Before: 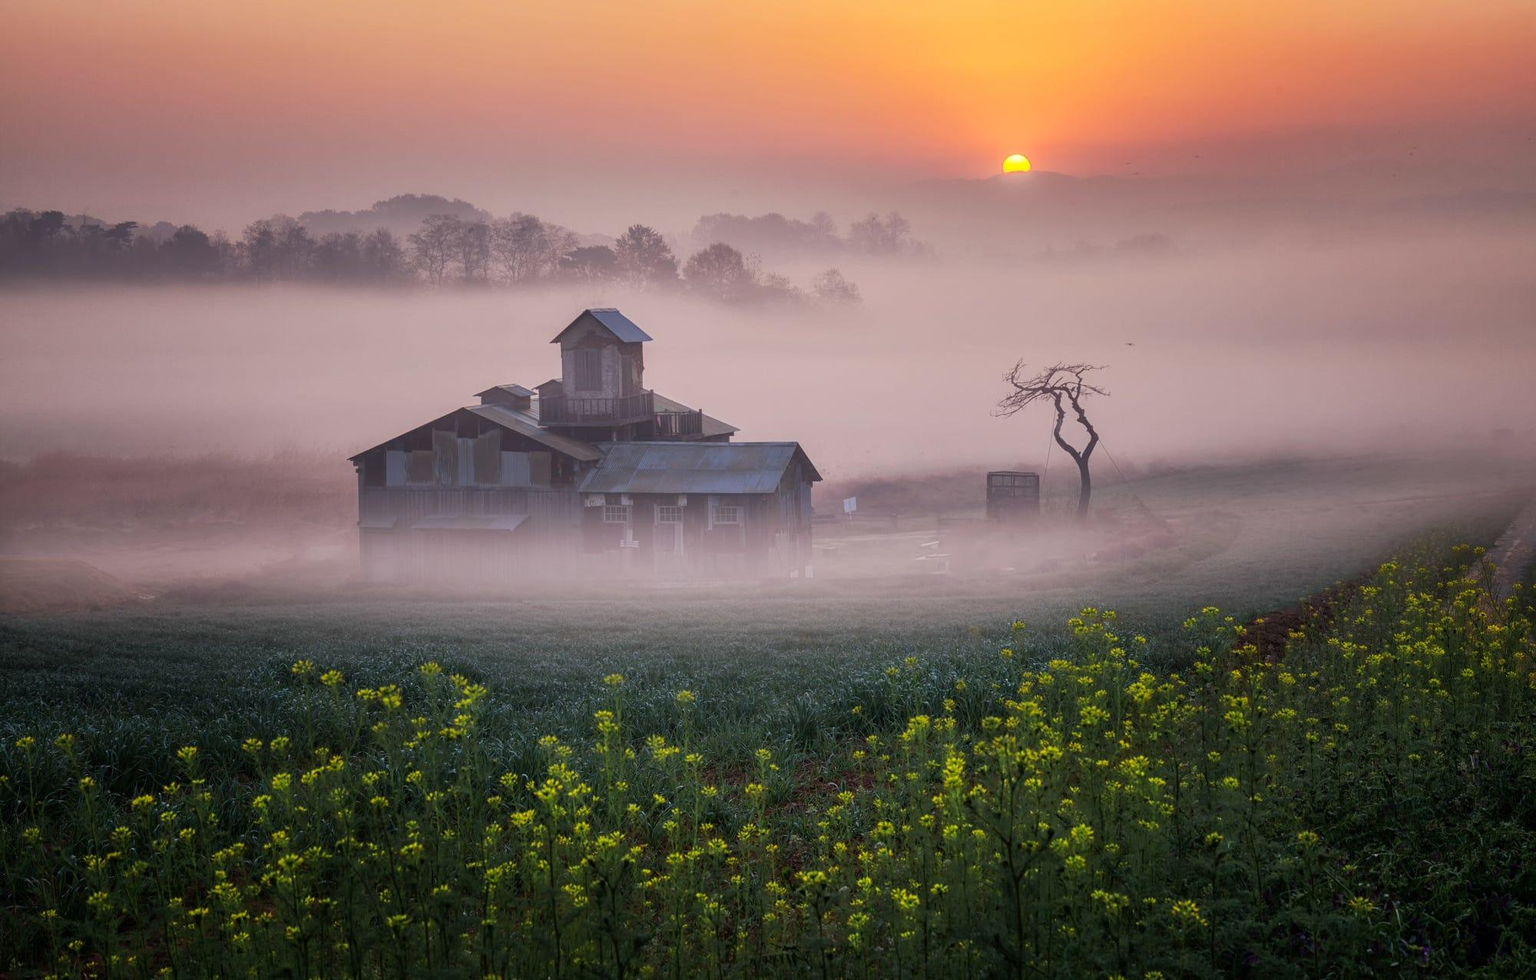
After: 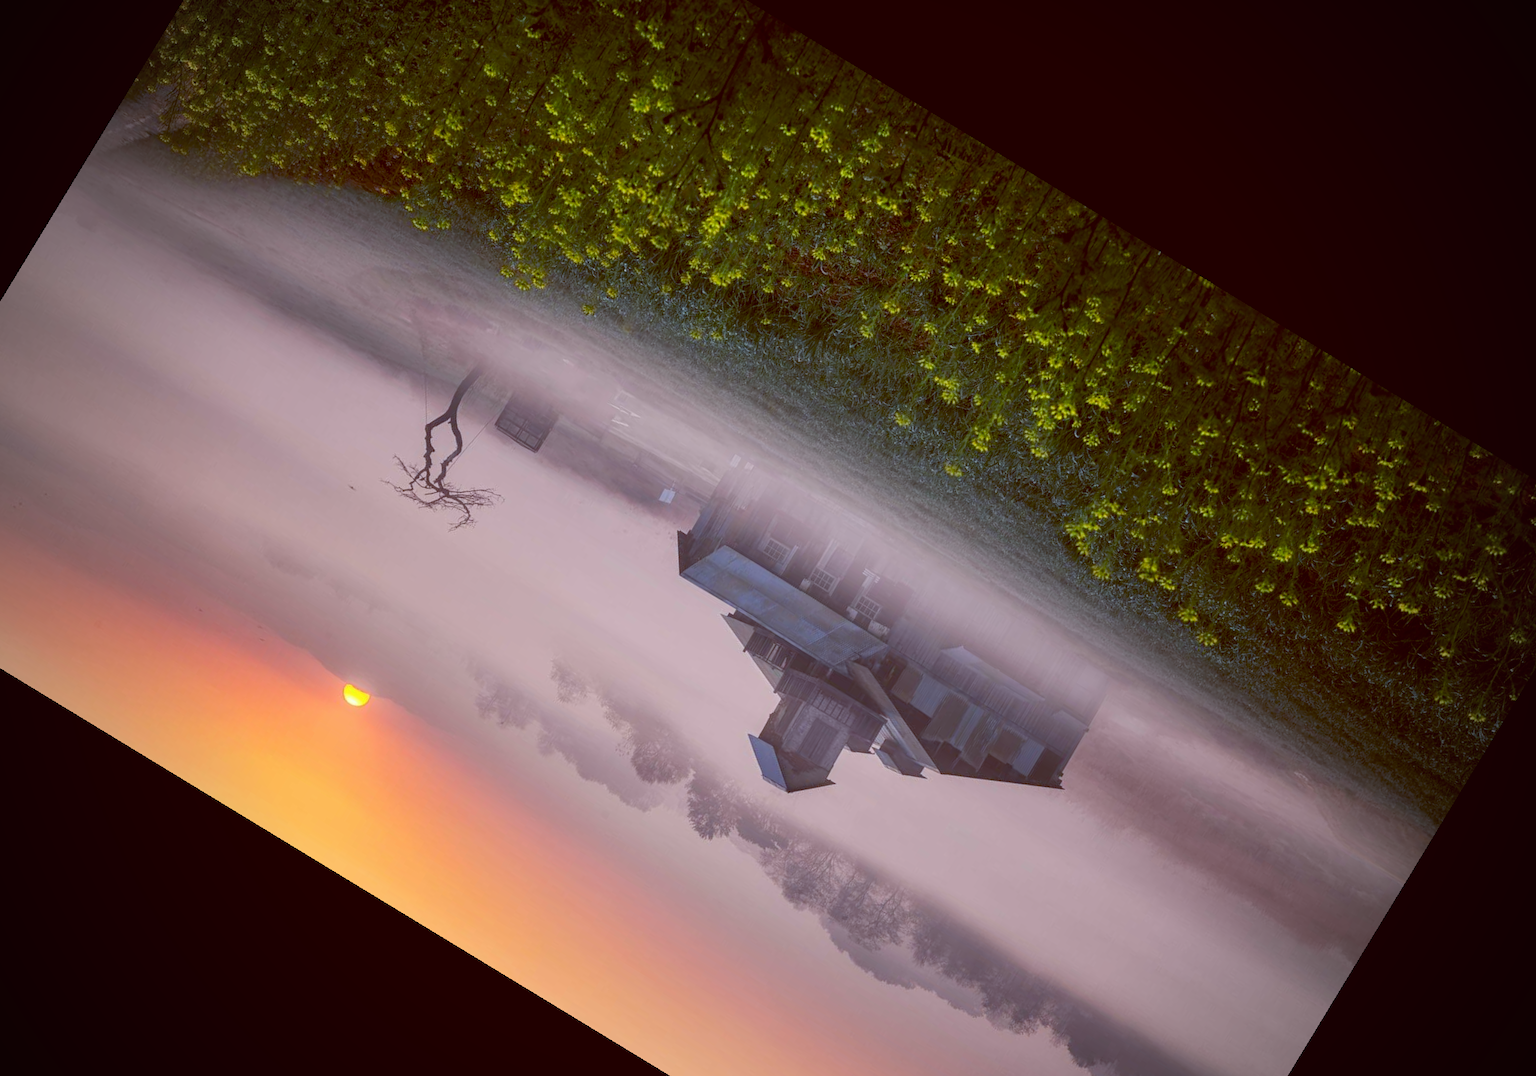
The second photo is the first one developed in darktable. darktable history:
color balance: lift [1, 1.015, 1.004, 0.985], gamma [1, 0.958, 0.971, 1.042], gain [1, 0.956, 0.977, 1.044]
crop and rotate: angle 148.68°, left 9.111%, top 15.603%, right 4.588%, bottom 17.041%
vignetting: fall-off start 71.74%
